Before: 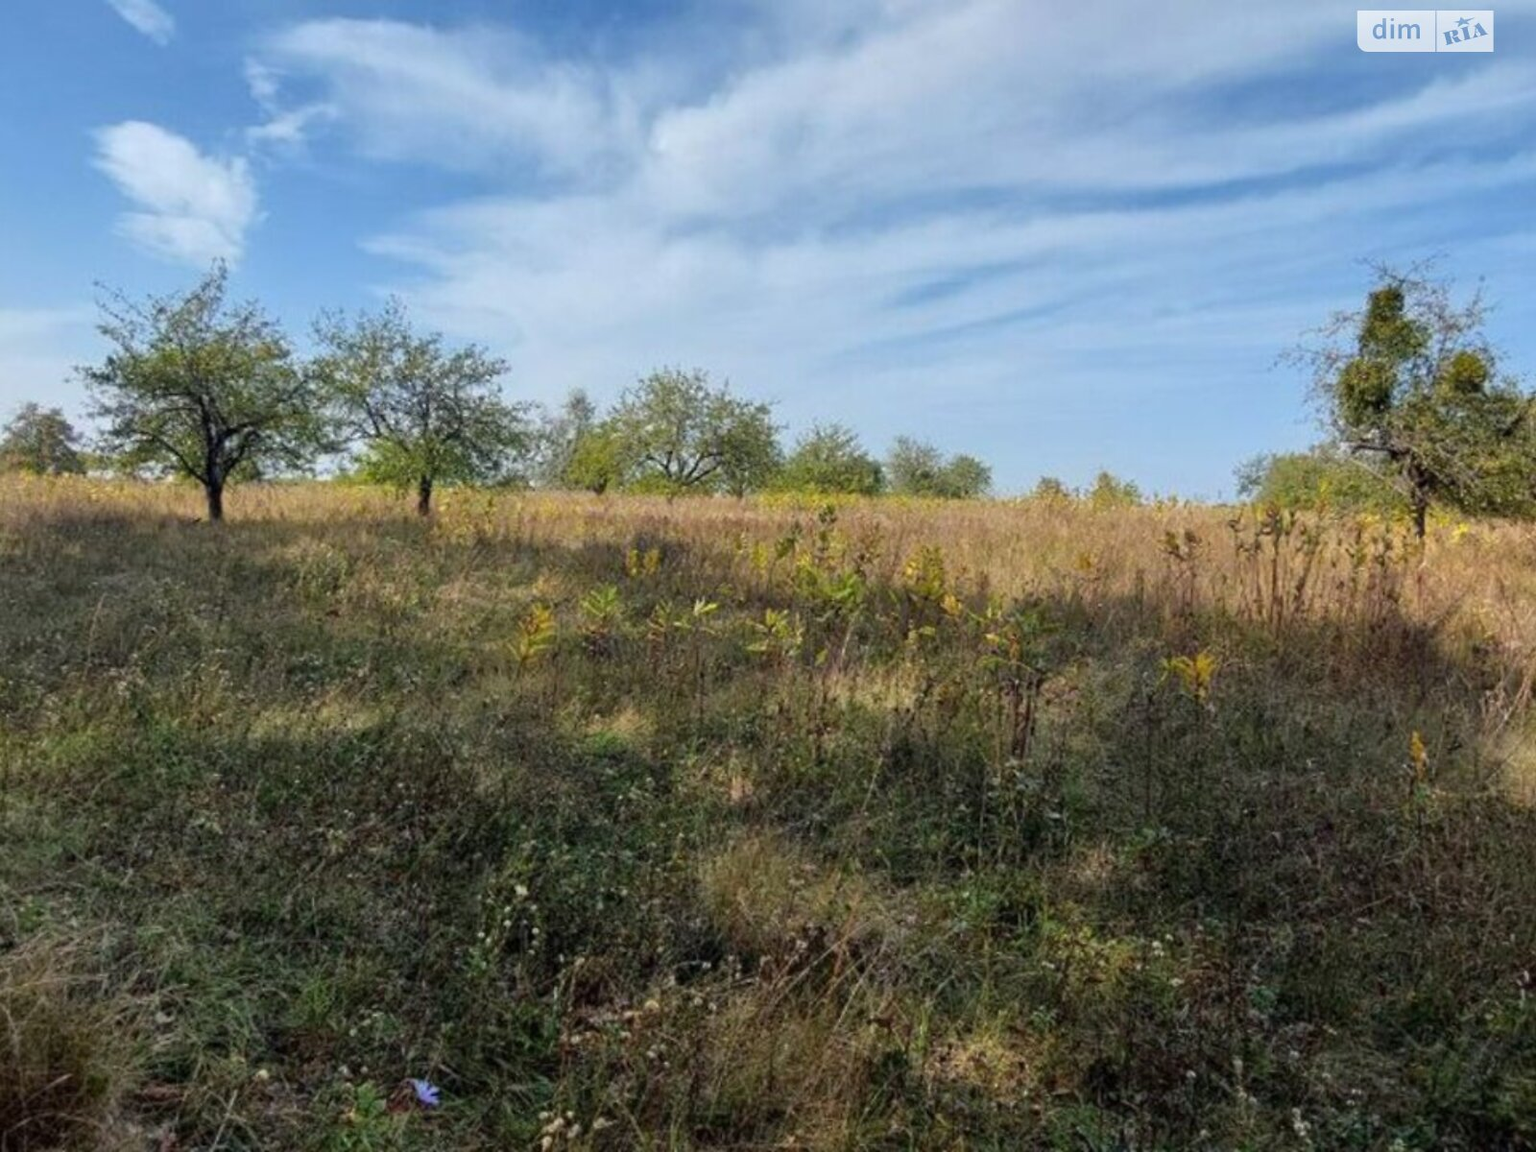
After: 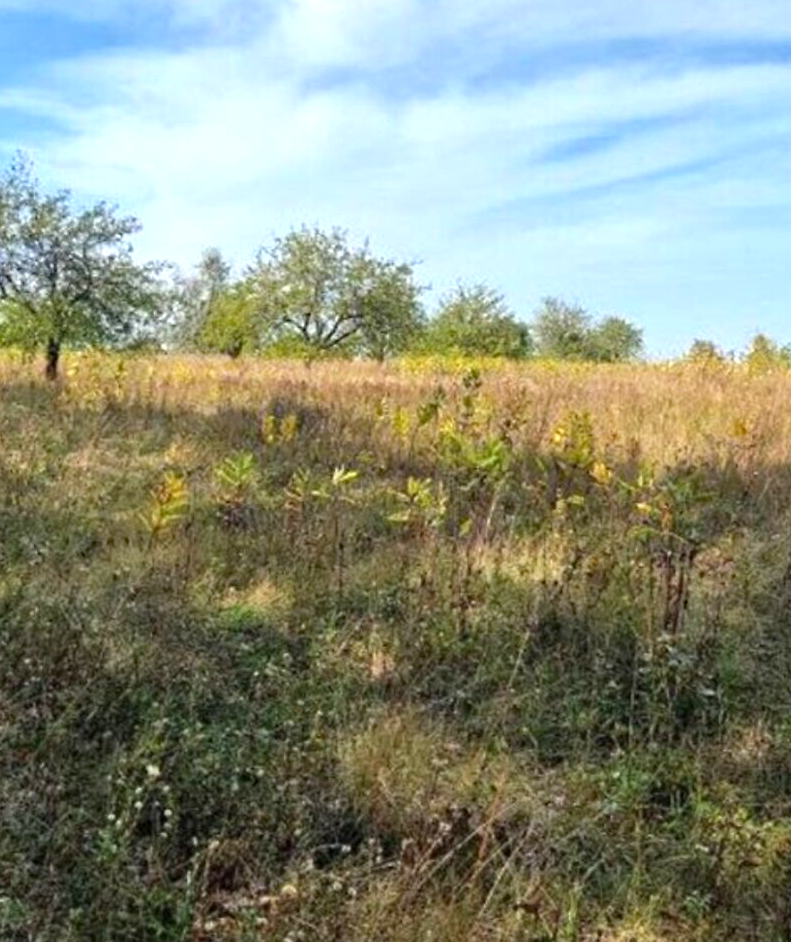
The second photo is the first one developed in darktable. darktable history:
haze removal: compatibility mode true, adaptive false
crop and rotate: angle 0.019°, left 24.439%, top 13.106%, right 26.091%, bottom 8.359%
exposure: black level correction 0, exposure 0.699 EV, compensate highlight preservation false
